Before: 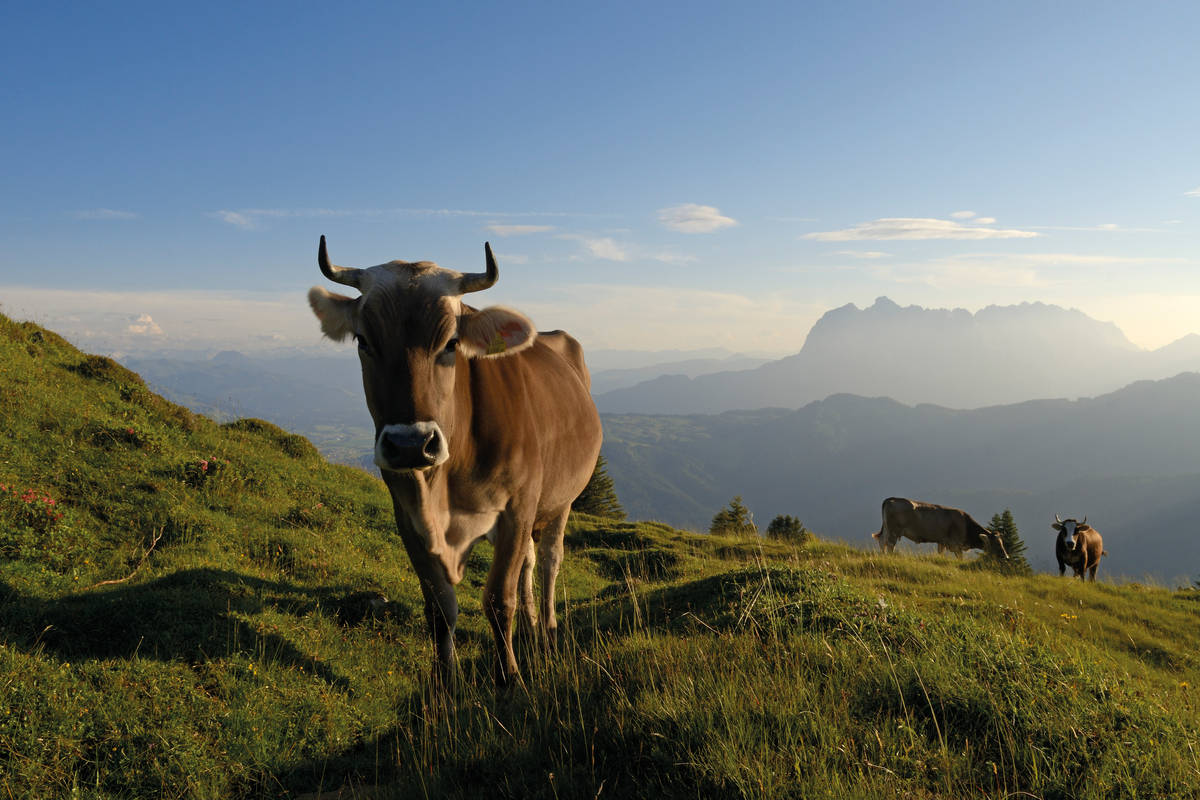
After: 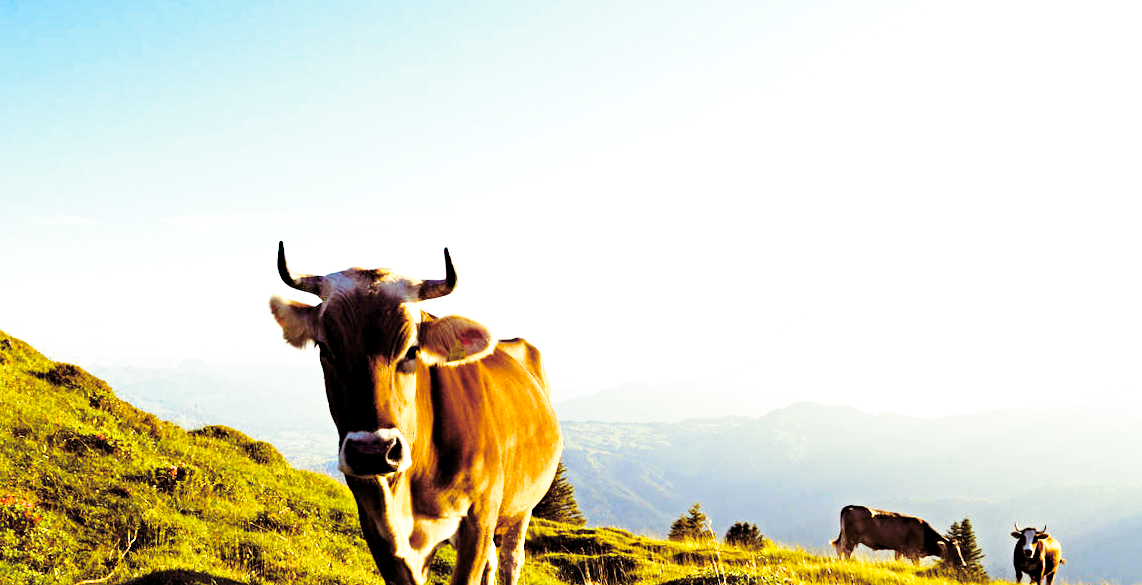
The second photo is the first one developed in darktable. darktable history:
crop: bottom 24.988%
exposure: black level correction 0, exposure 1.2 EV, compensate exposure bias true, compensate highlight preservation false
color balance rgb: shadows lift › luminance -21.66%, shadows lift › chroma 6.57%, shadows lift › hue 270°, power › chroma 0.68%, power › hue 60°, highlights gain › luminance 6.08%, highlights gain › chroma 1.33%, highlights gain › hue 90°, global offset › luminance -0.87%, perceptual saturation grading › global saturation 26.86%, perceptual saturation grading › highlights -28.39%, perceptual saturation grading › mid-tones 15.22%, perceptual saturation grading › shadows 33.98%, perceptual brilliance grading › highlights 10%, perceptual brilliance grading › mid-tones 5%
split-toning: on, module defaults
haze removal: compatibility mode true, adaptive false
rotate and perspective: rotation 0.074°, lens shift (vertical) 0.096, lens shift (horizontal) -0.041, crop left 0.043, crop right 0.952, crop top 0.024, crop bottom 0.979
base curve: curves: ch0 [(0, 0) (0.032, 0.037) (0.105, 0.228) (0.435, 0.76) (0.856, 0.983) (1, 1)], preserve colors none
